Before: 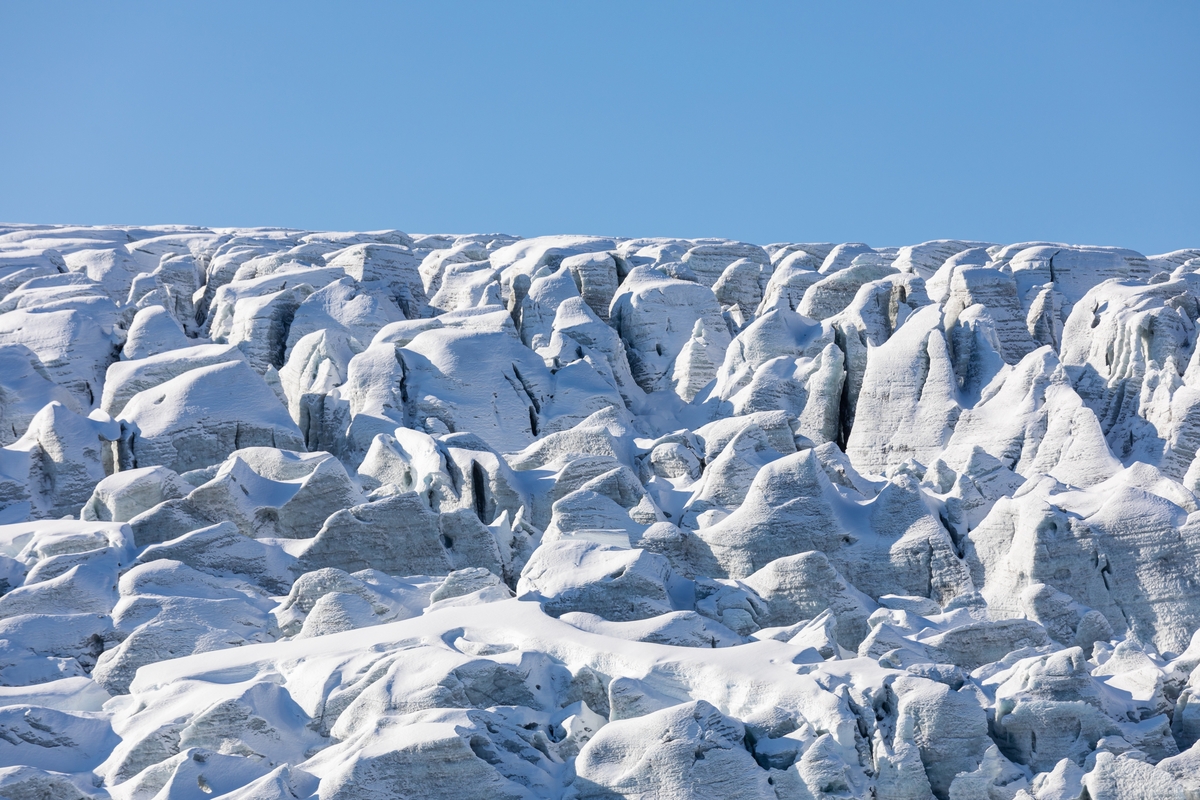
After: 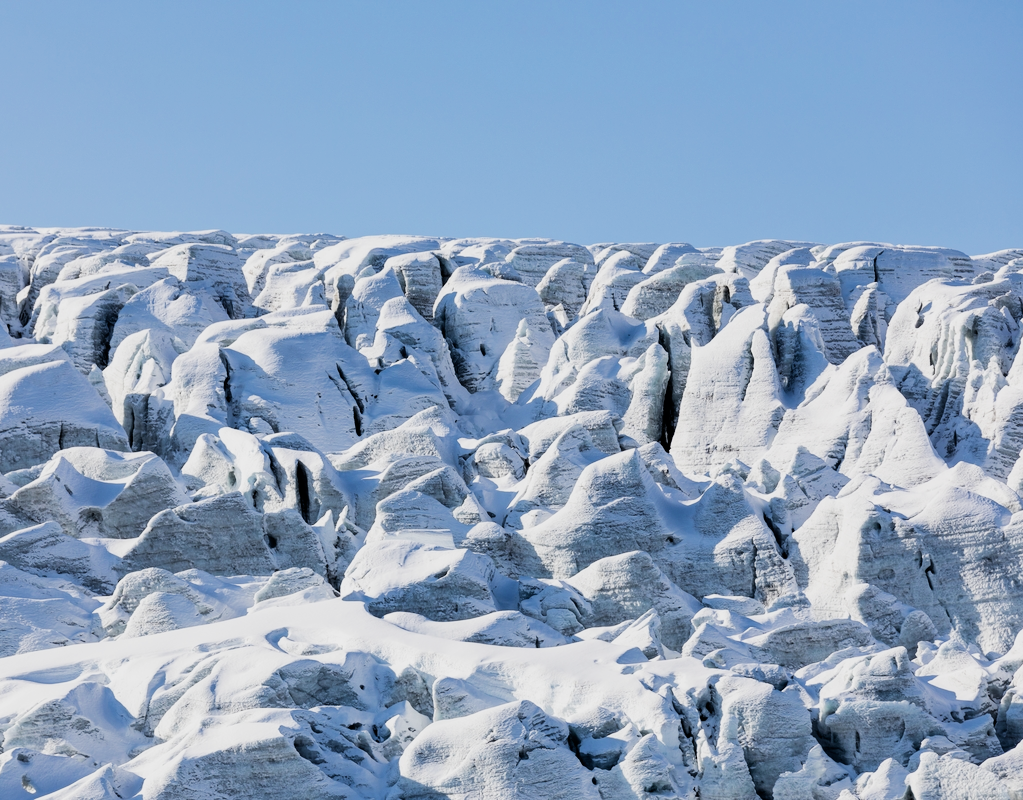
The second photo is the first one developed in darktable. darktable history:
shadows and highlights: shadows 36.6, highlights -27.14, soften with gaussian
exposure: black level correction 0, exposure 0.594 EV, compensate exposure bias true, compensate highlight preservation false
crop and rotate: left 14.728%
filmic rgb: black relative exposure -5.15 EV, white relative exposure 3.96 EV, hardness 2.88, contrast 1.301, highlights saturation mix -31.37%
